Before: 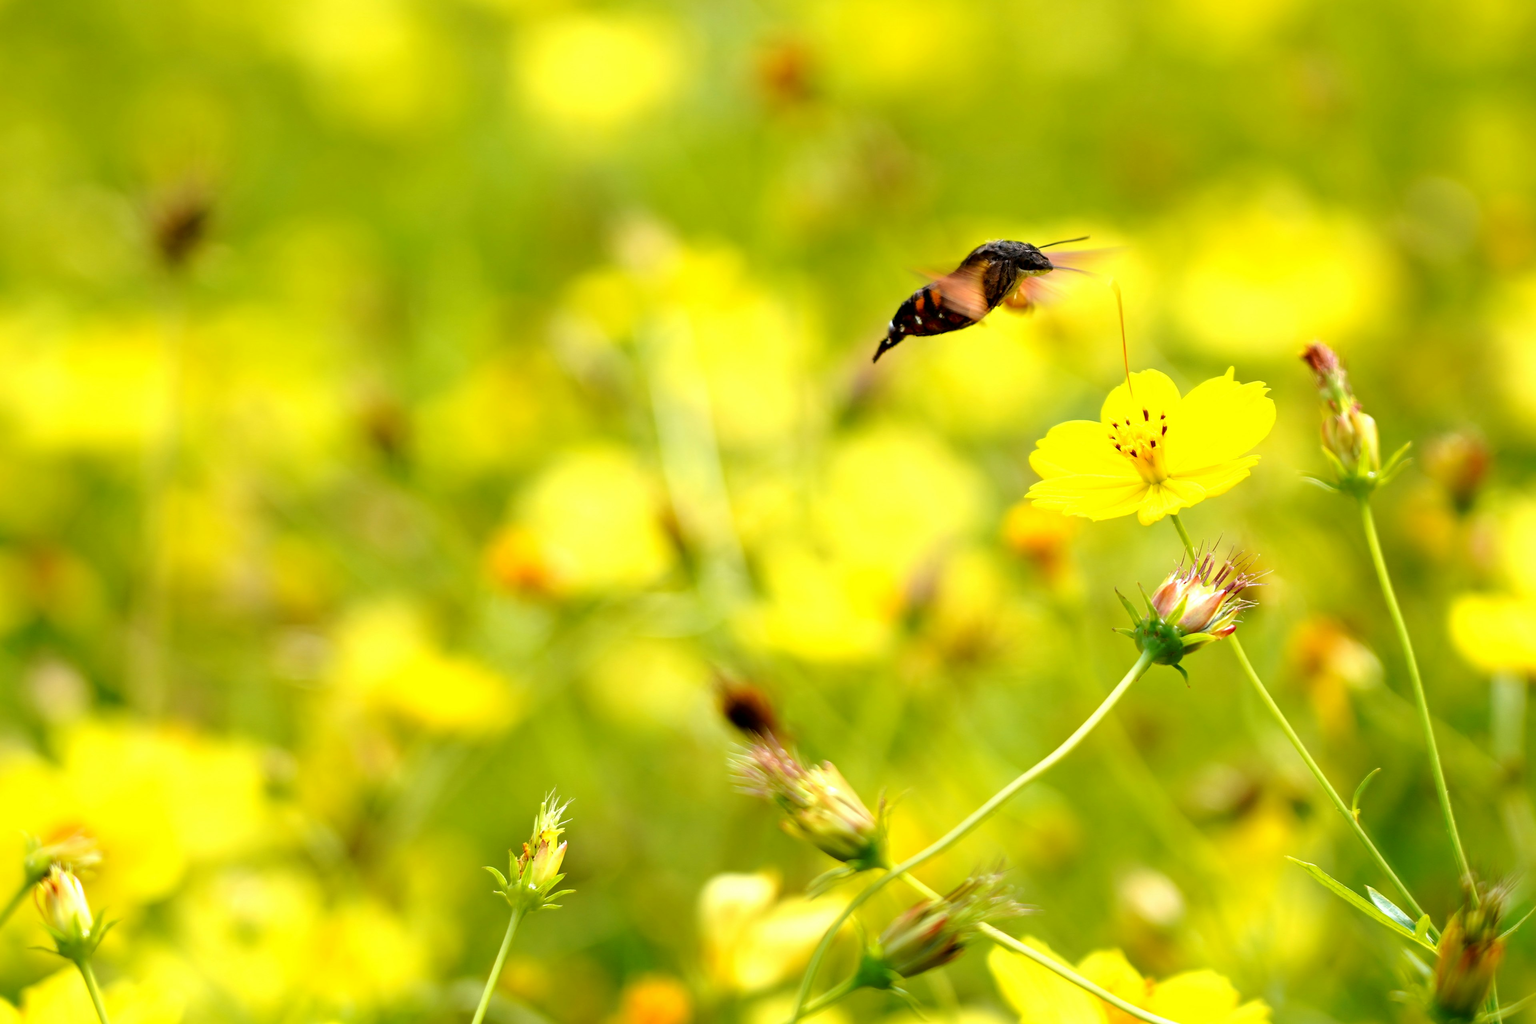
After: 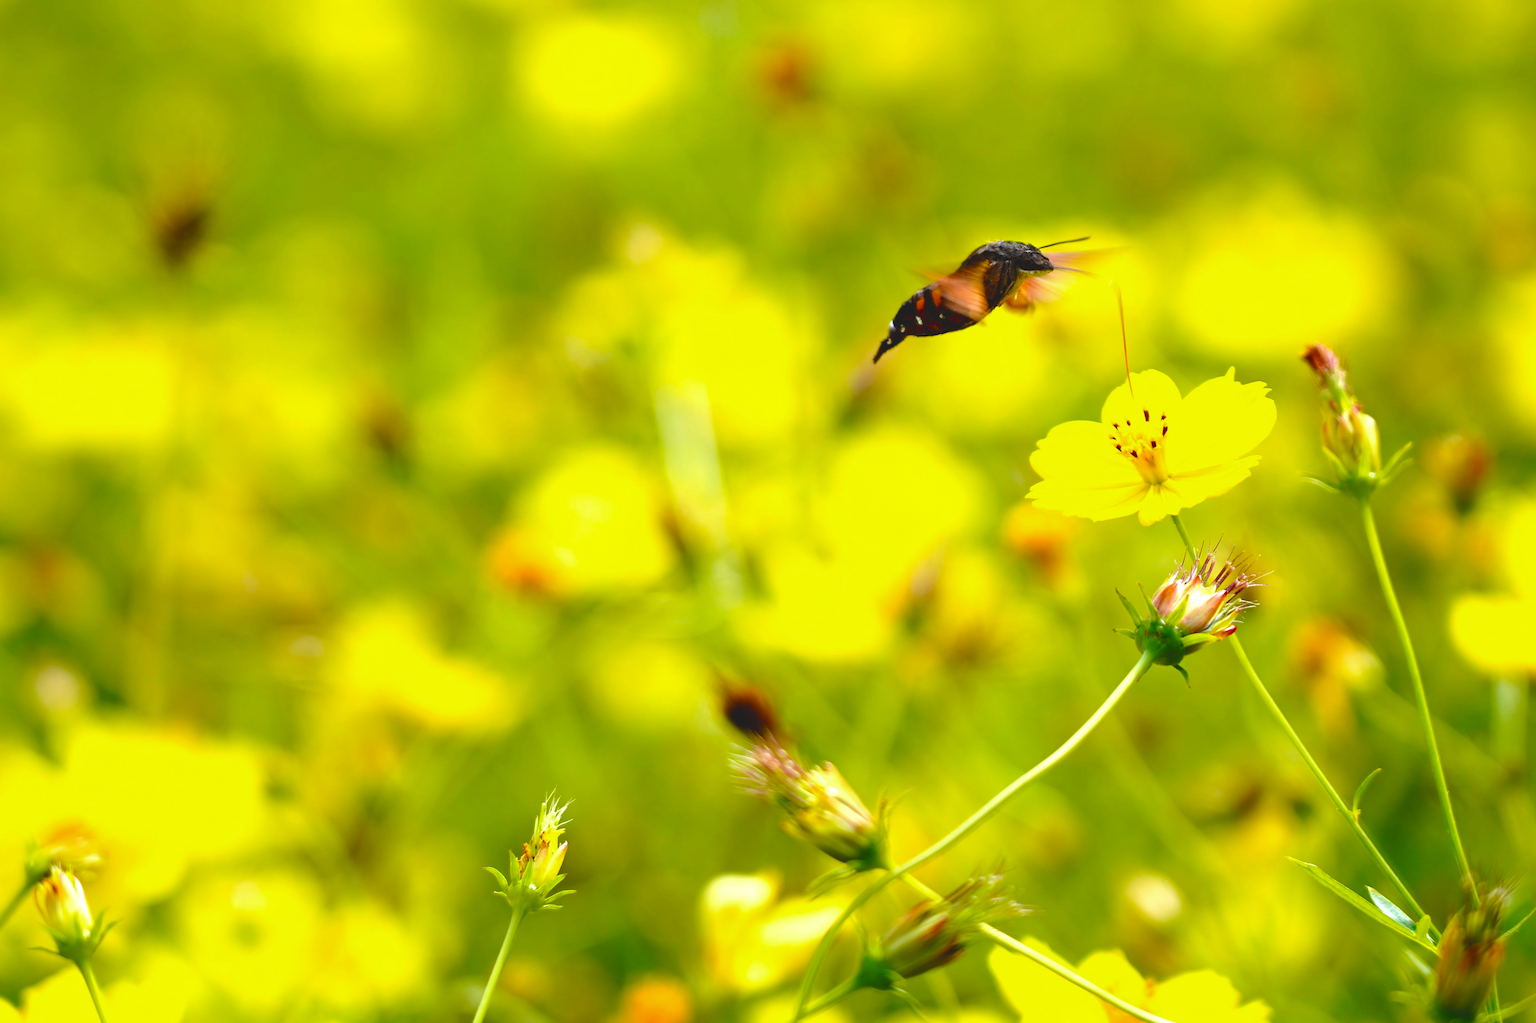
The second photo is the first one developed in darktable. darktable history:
color balance rgb: linear chroma grading › shadows 16%, perceptual saturation grading › global saturation 8%, perceptual saturation grading › shadows 4%, perceptual brilliance grading › global brilliance 2%, perceptual brilliance grading › highlights 8%, perceptual brilliance grading › shadows -4%, global vibrance 16%, saturation formula JzAzBz (2021)
white balance: red 0.98, blue 1.034
exposure: black level correction -0.015, exposure -0.125 EV, compensate highlight preservation false
